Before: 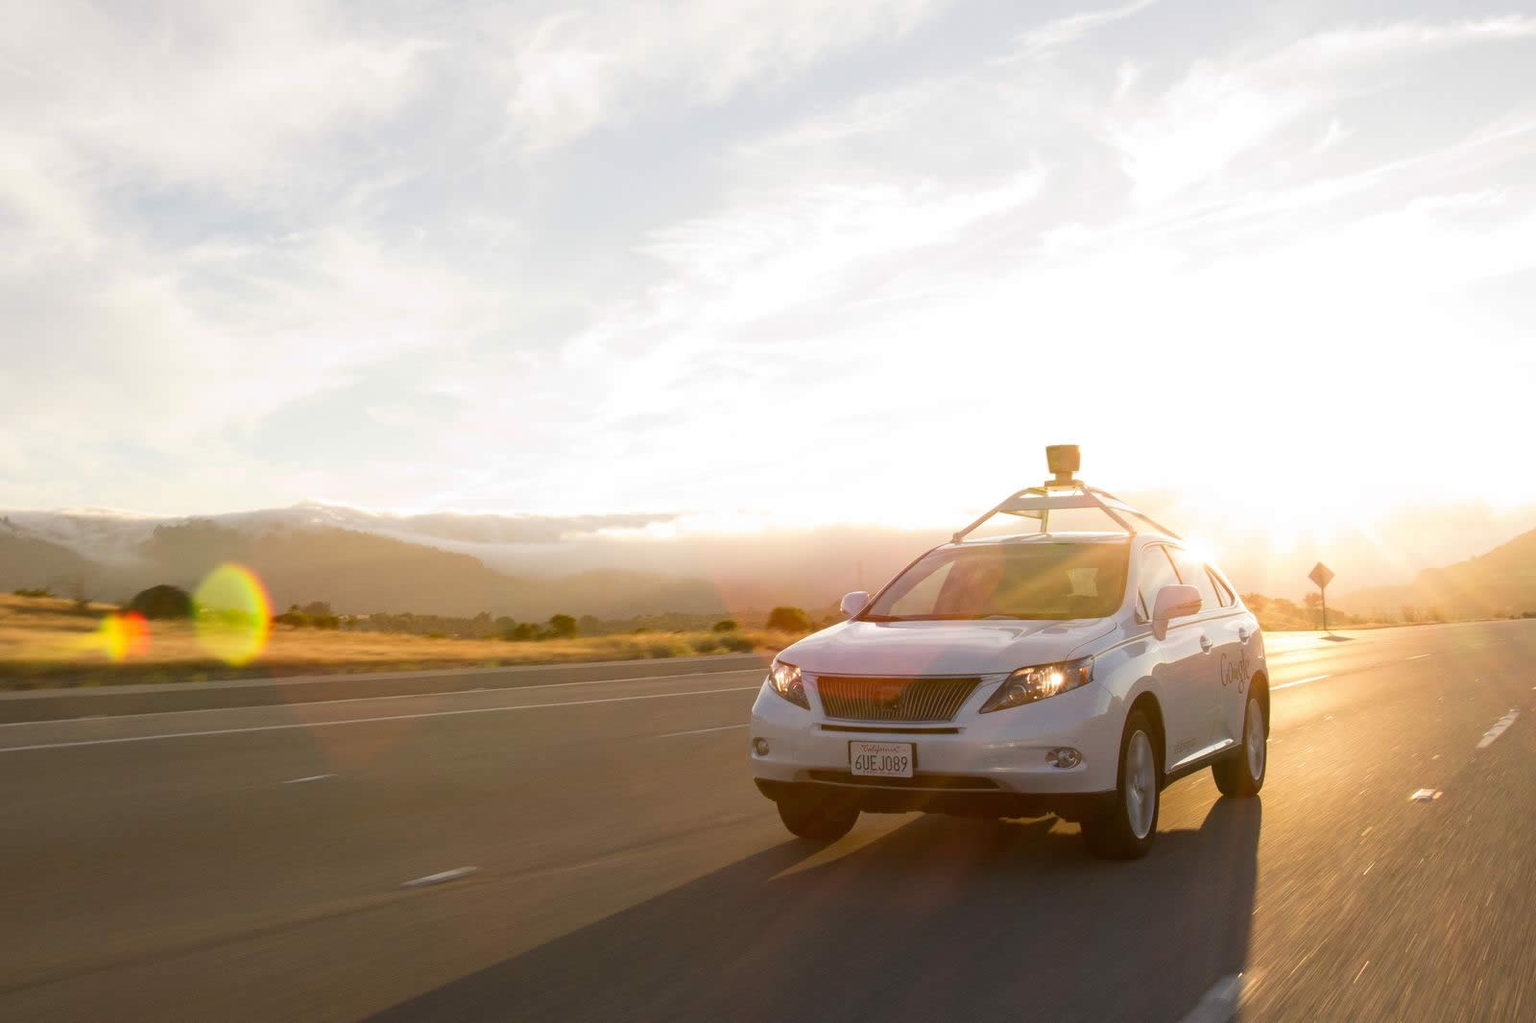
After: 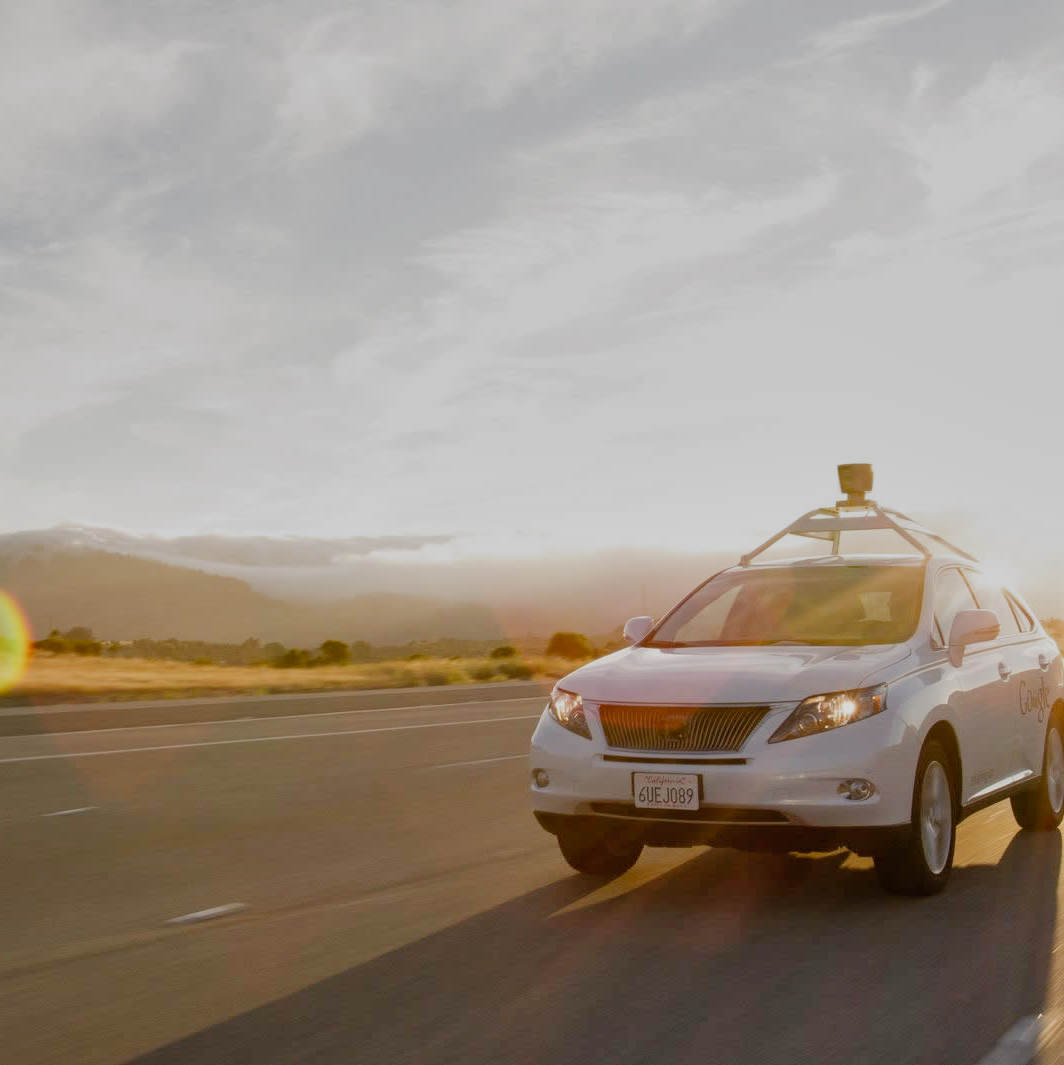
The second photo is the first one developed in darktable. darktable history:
shadows and highlights: soften with gaussian
crop and rotate: left 15.779%, right 17.67%
tone equalizer: edges refinement/feathering 500, mask exposure compensation -1.57 EV, preserve details no
filmic rgb: black relative exposure -8.03 EV, white relative exposure 4.01 EV, hardness 4.14, contrast 0.935, preserve chrominance no, color science v5 (2021)
